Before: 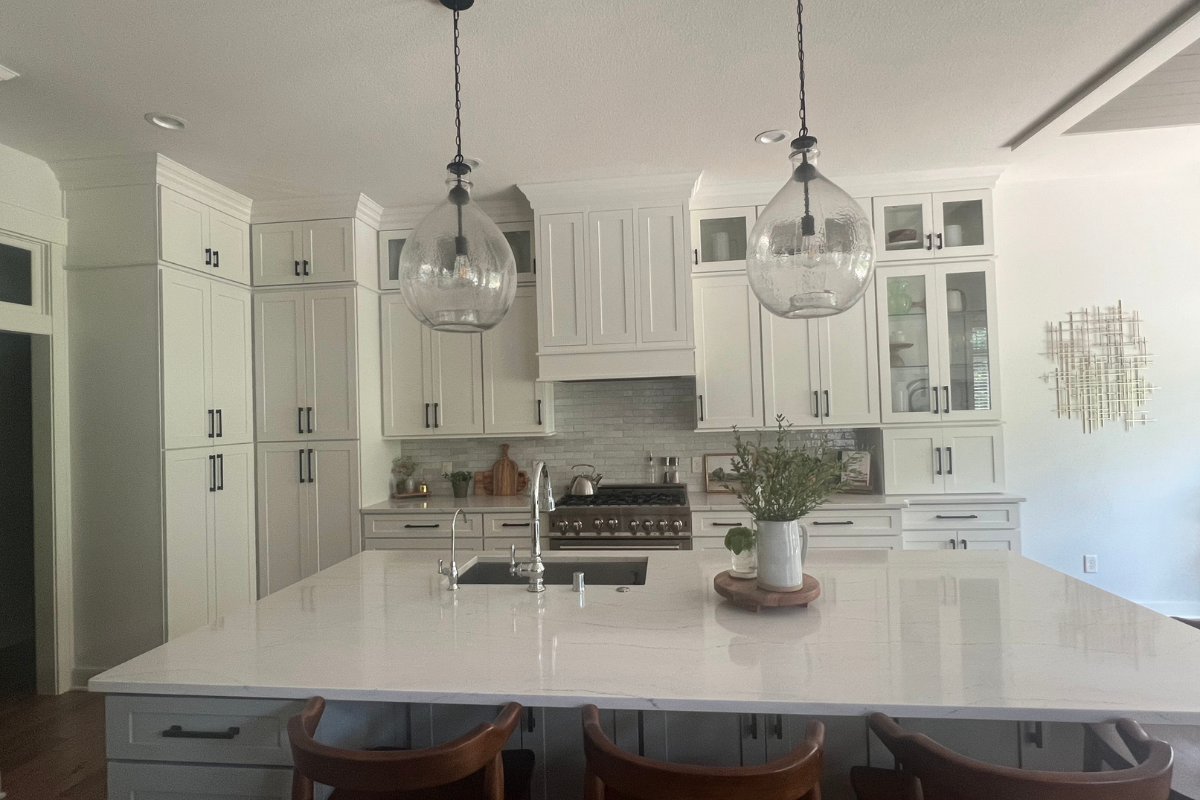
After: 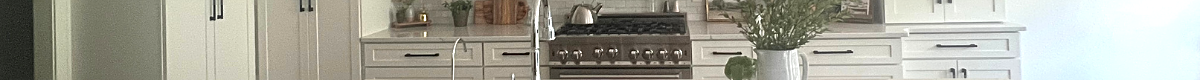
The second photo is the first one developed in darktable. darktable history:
exposure: exposure 0.574 EV, compensate highlight preservation false
sharpen: on, module defaults
crop and rotate: top 59.084%, bottom 30.916%
